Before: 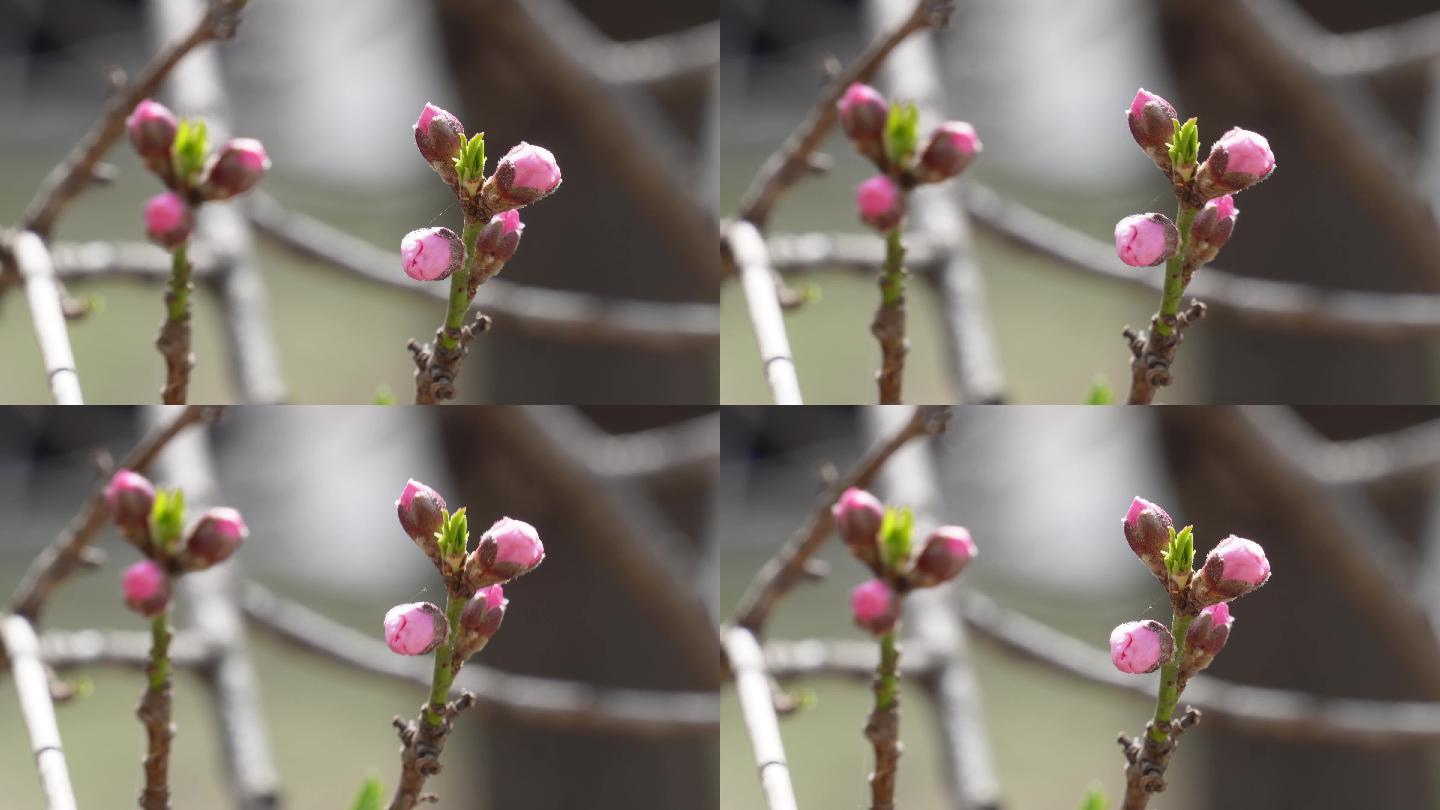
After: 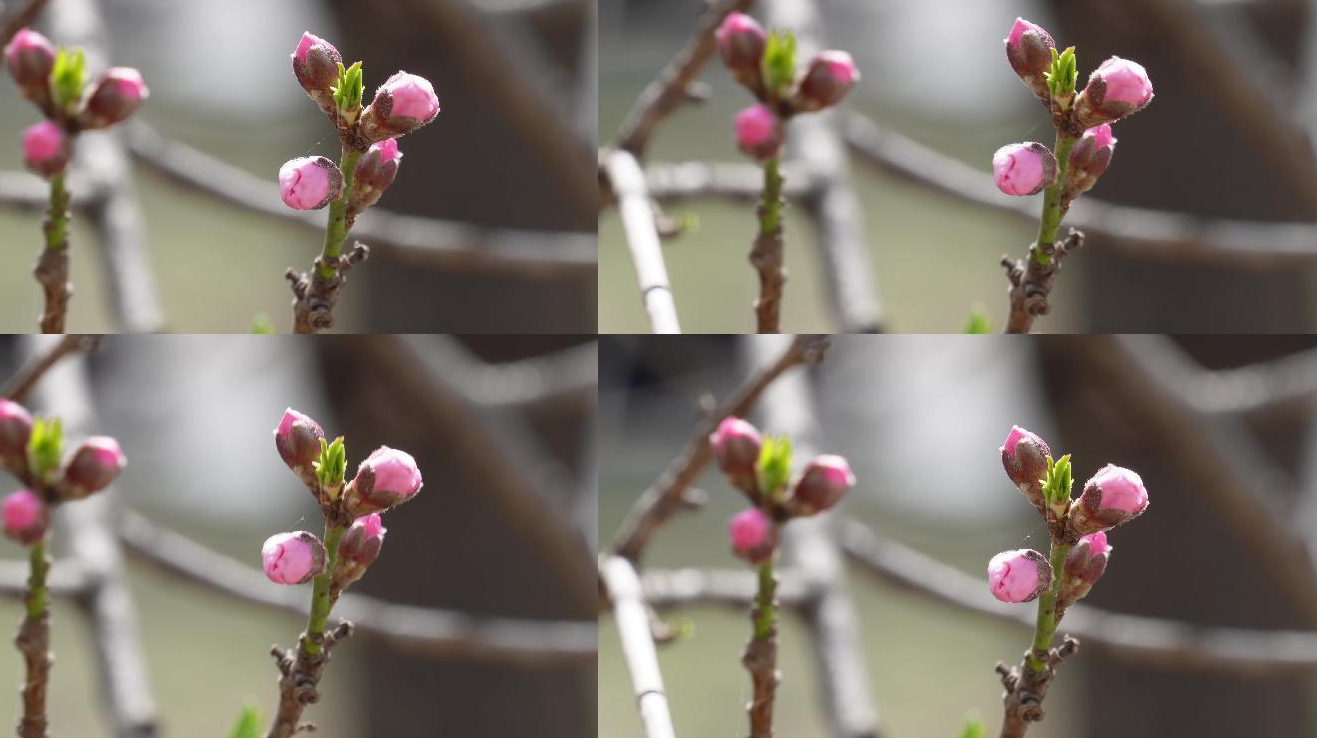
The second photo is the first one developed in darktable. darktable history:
crop and rotate: left 8.502%, top 8.78%
